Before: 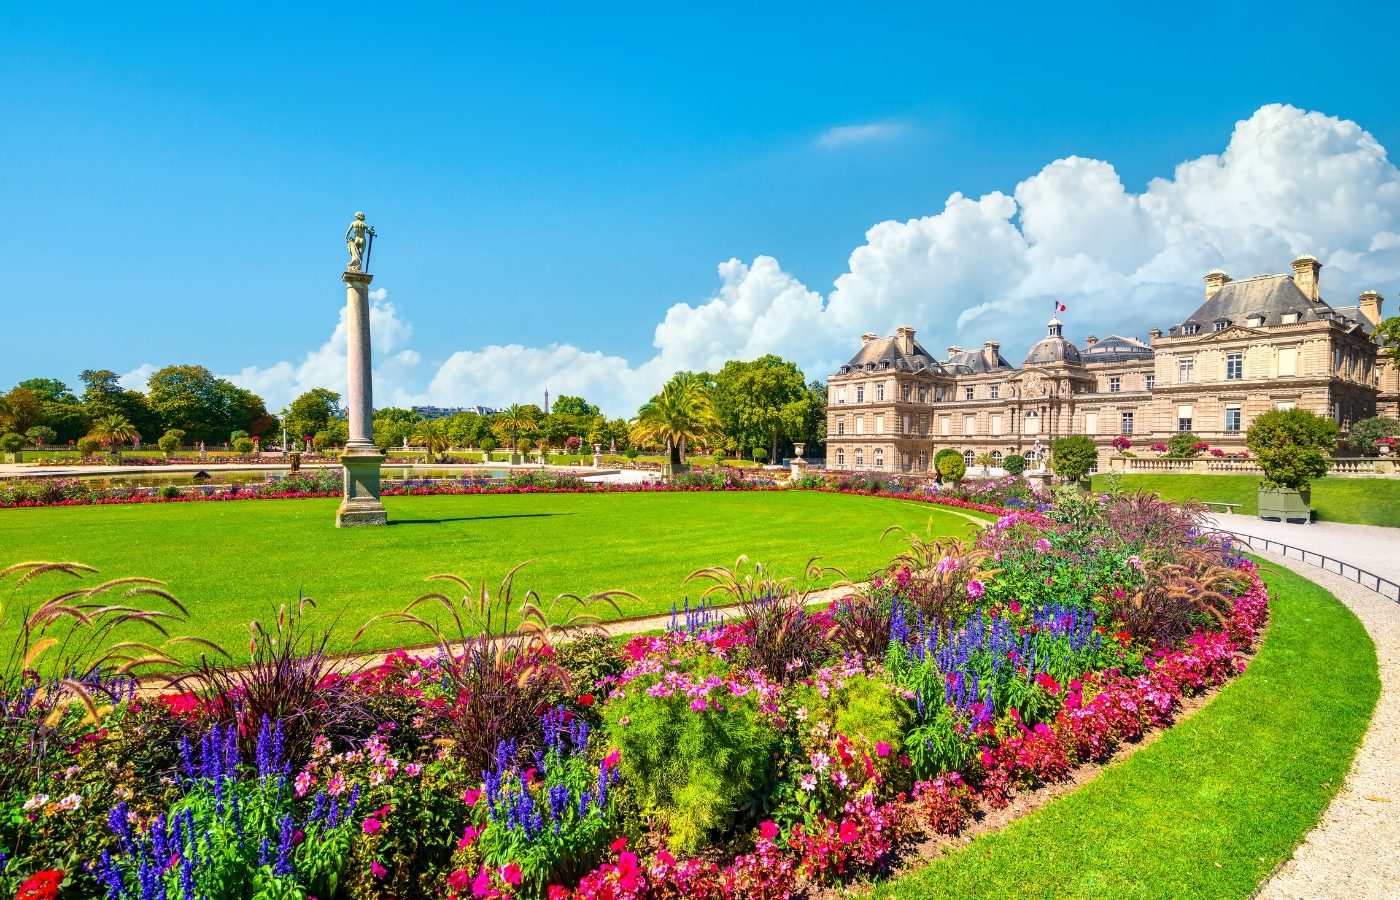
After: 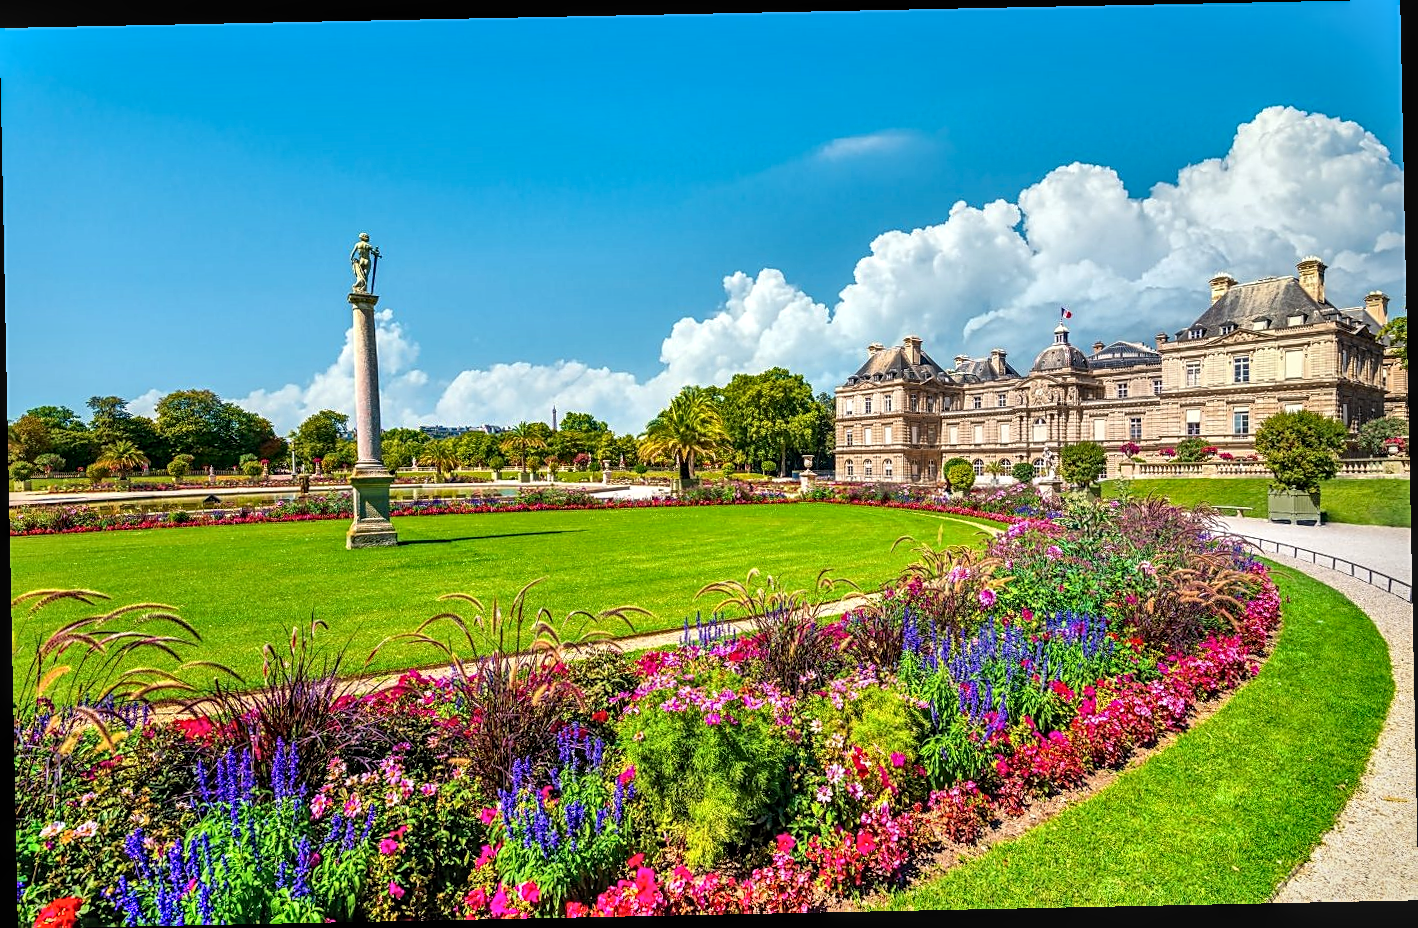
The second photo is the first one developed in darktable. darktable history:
sharpen: on, module defaults
rotate and perspective: rotation -1.17°, automatic cropping off
shadows and highlights: low approximation 0.01, soften with gaussian
local contrast: detail 130%
